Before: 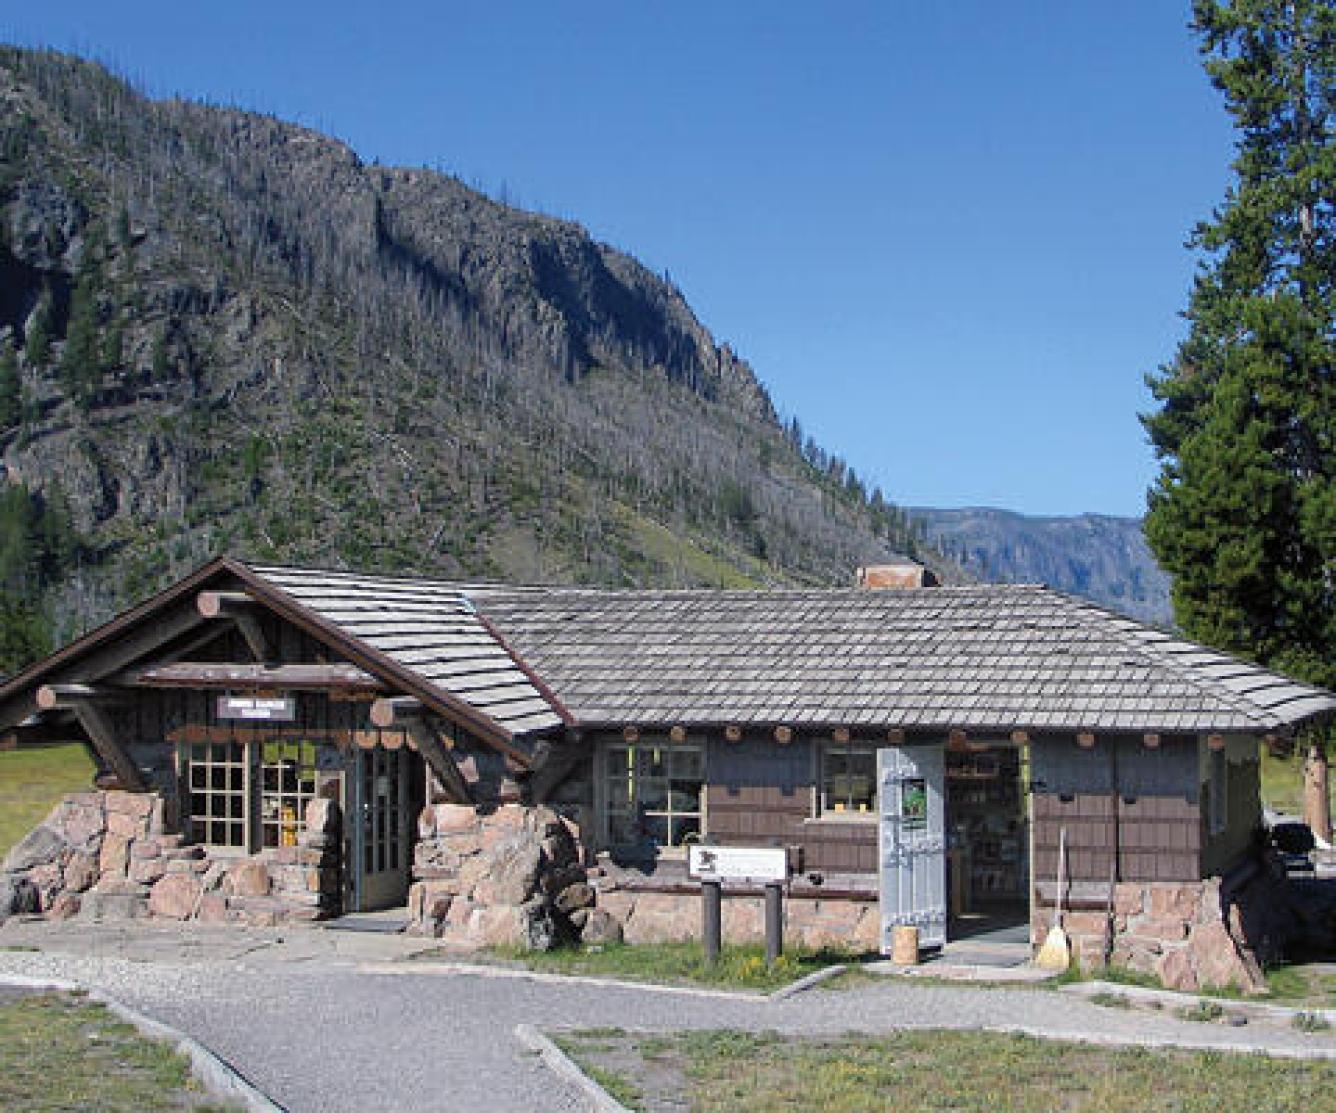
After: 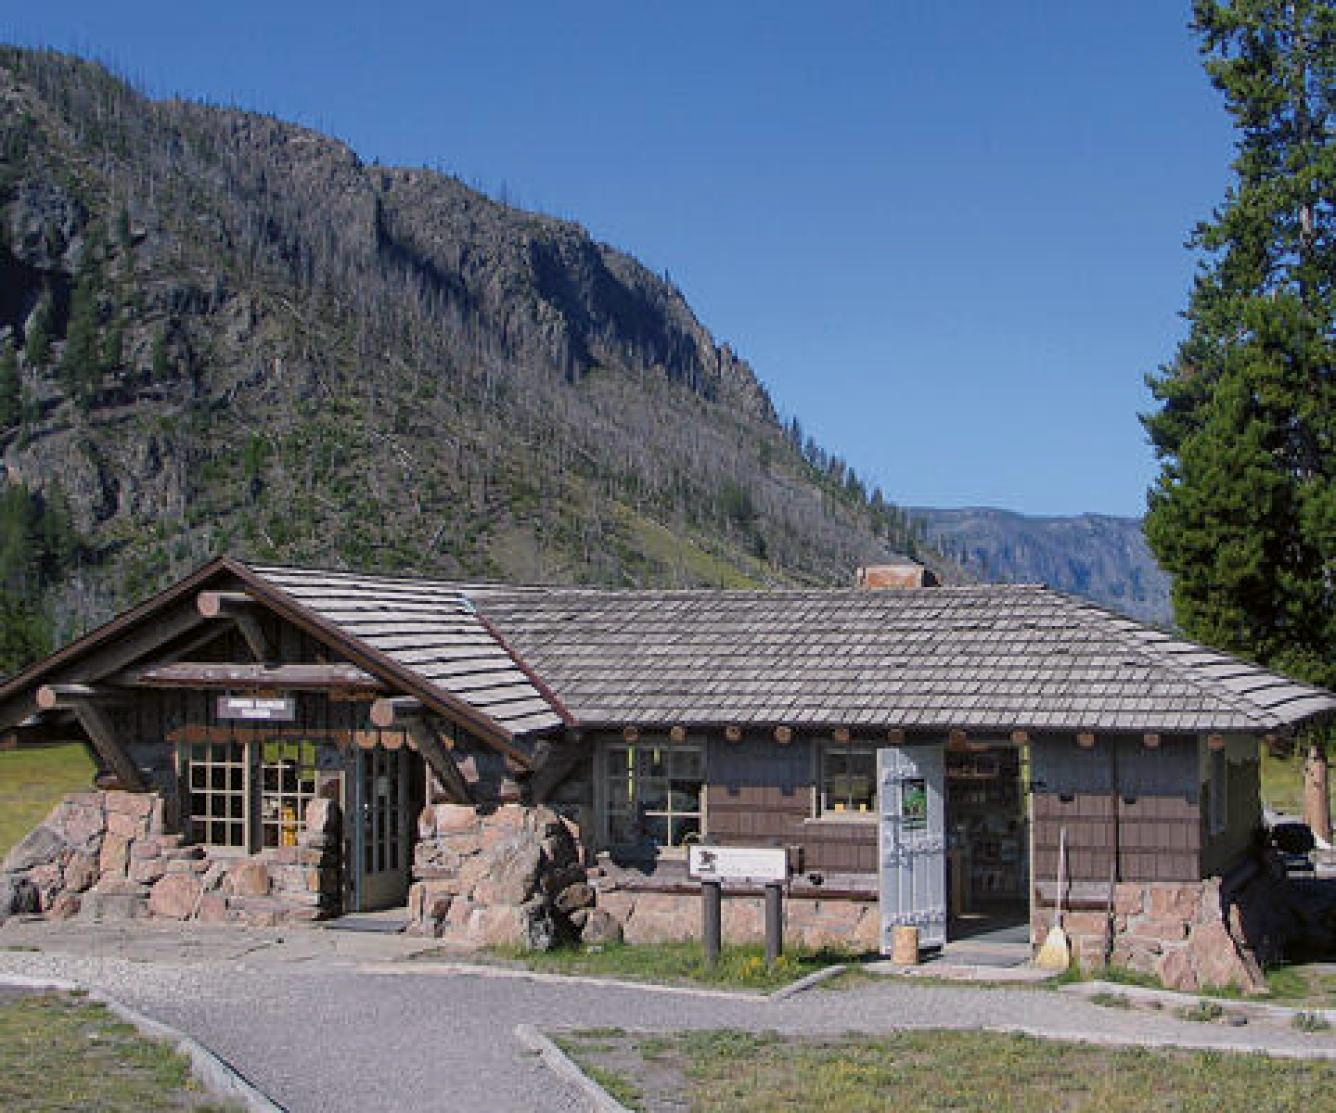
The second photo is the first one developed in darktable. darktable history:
color correction: highlights a* 3.1, highlights b* -1.01, shadows a* -0.083, shadows b* 2.28, saturation 0.976
shadows and highlights: radius 122.08, shadows 21.38, white point adjustment -9.67, highlights -15.42, soften with gaussian
